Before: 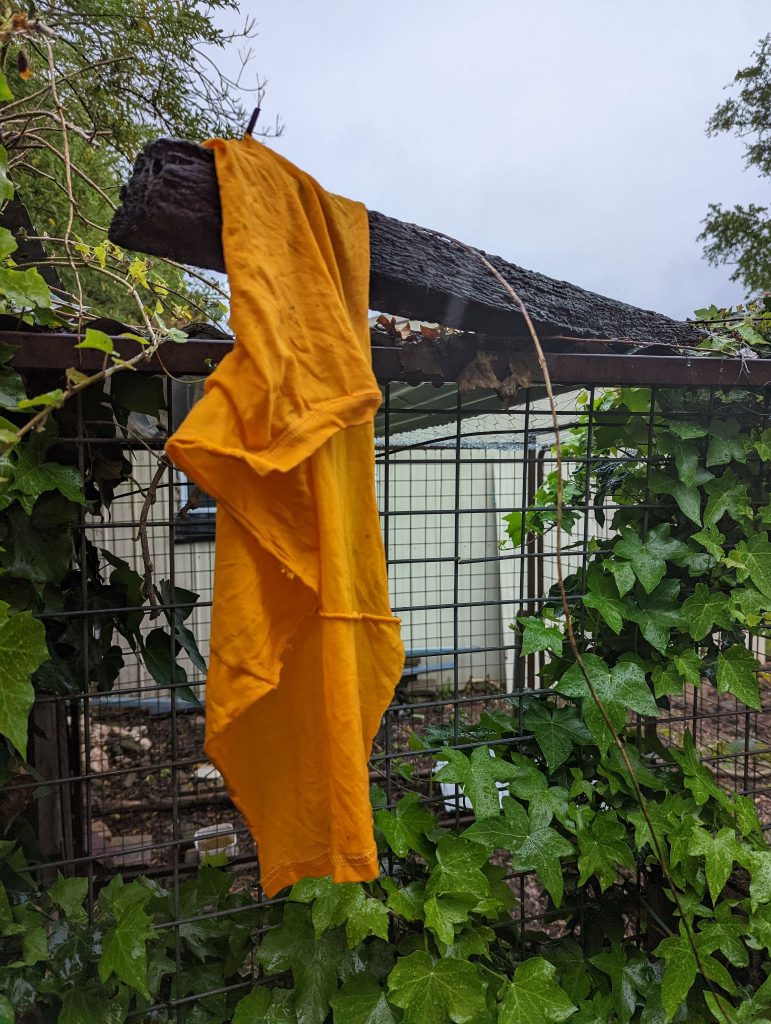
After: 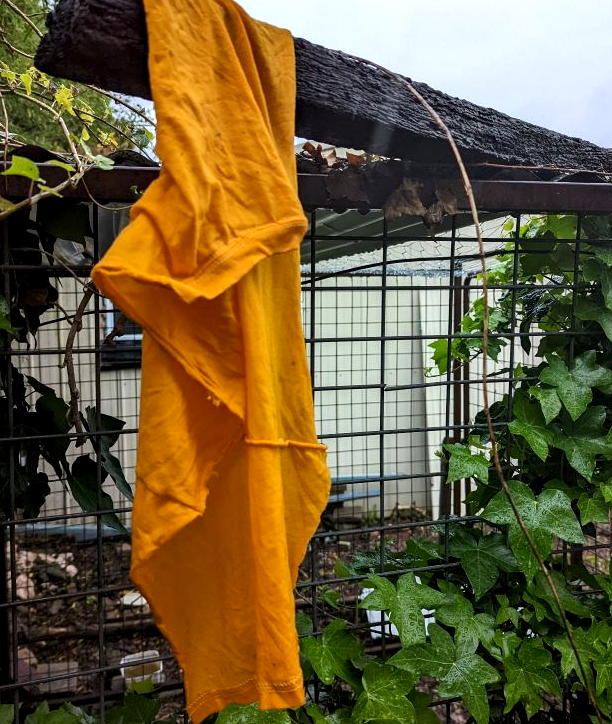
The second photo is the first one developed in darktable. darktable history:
crop: left 9.712%, top 16.928%, right 10.845%, bottom 12.332%
tone equalizer: -8 EV -0.417 EV, -7 EV -0.389 EV, -6 EV -0.333 EV, -5 EV -0.222 EV, -3 EV 0.222 EV, -2 EV 0.333 EV, -1 EV 0.389 EV, +0 EV 0.417 EV, edges refinement/feathering 500, mask exposure compensation -1.25 EV, preserve details no
exposure: black level correction 0.005, exposure 0.014 EV, compensate highlight preservation false
